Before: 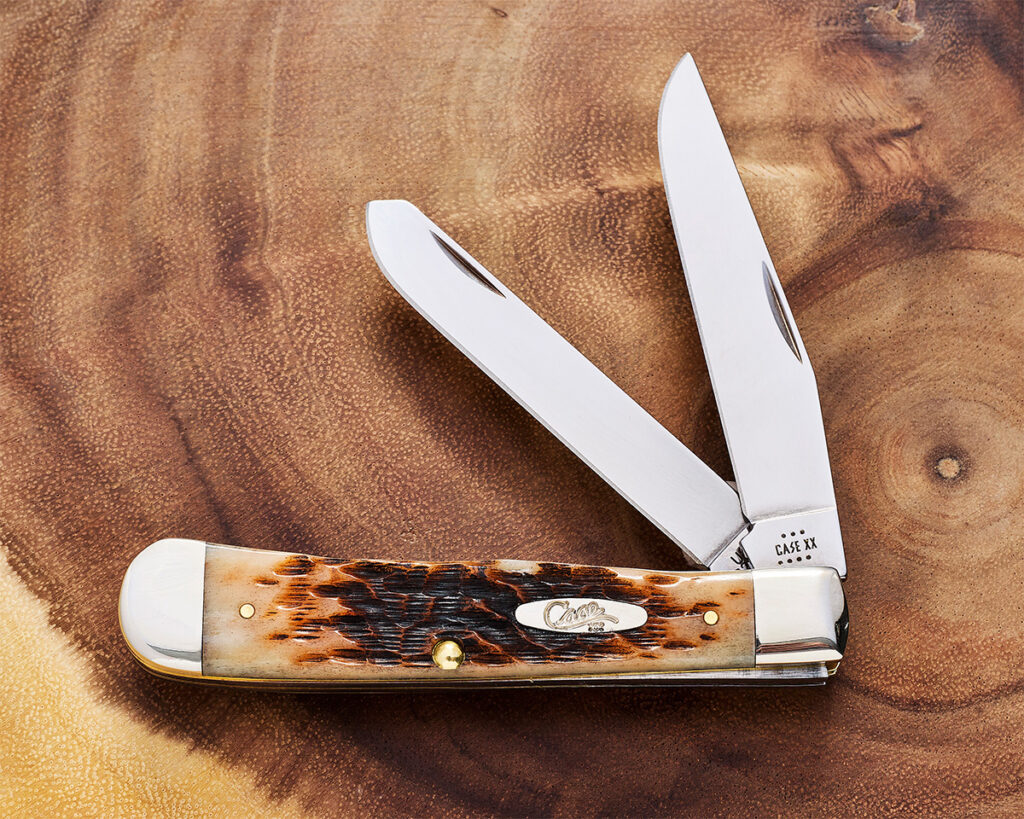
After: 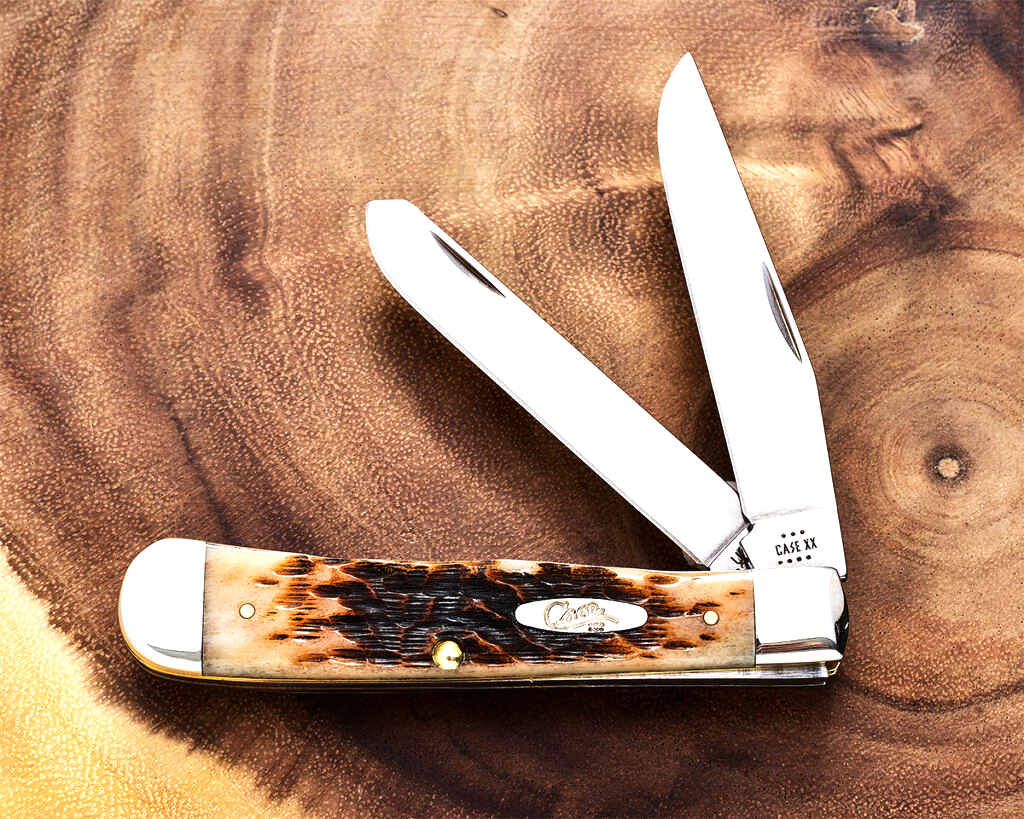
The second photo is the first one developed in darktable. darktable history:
tone equalizer: -8 EV -0.781 EV, -7 EV -0.733 EV, -6 EV -0.627 EV, -5 EV -0.38 EV, -3 EV 0.373 EV, -2 EV 0.6 EV, -1 EV 0.684 EV, +0 EV 0.75 EV, edges refinement/feathering 500, mask exposure compensation -1.57 EV, preserve details no
